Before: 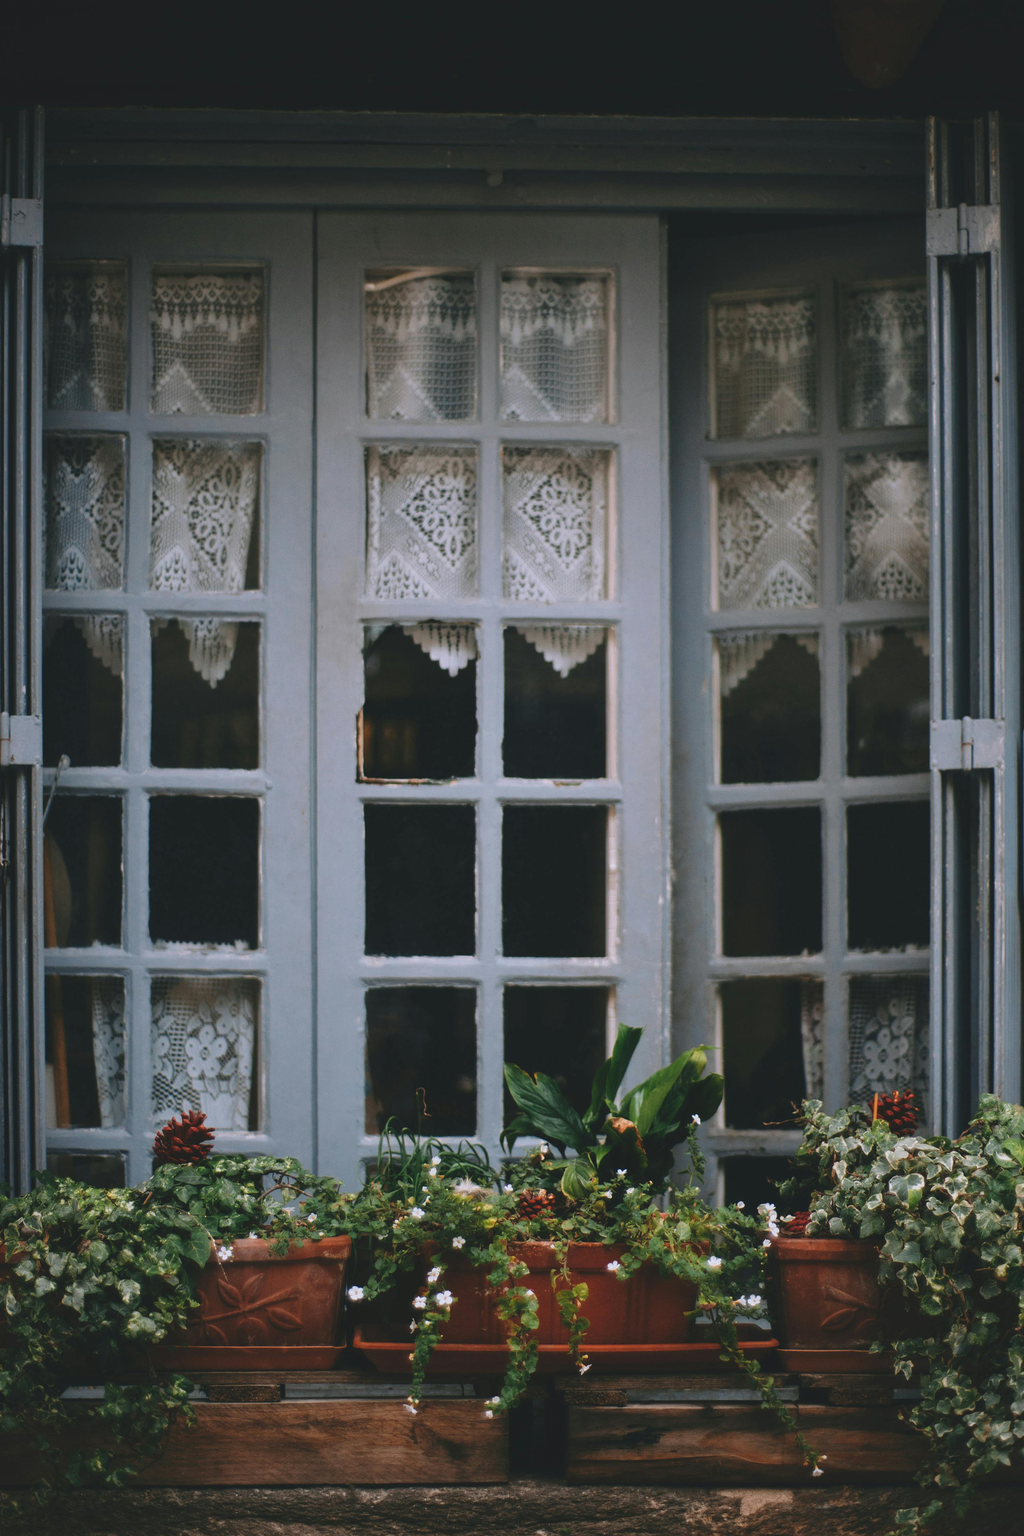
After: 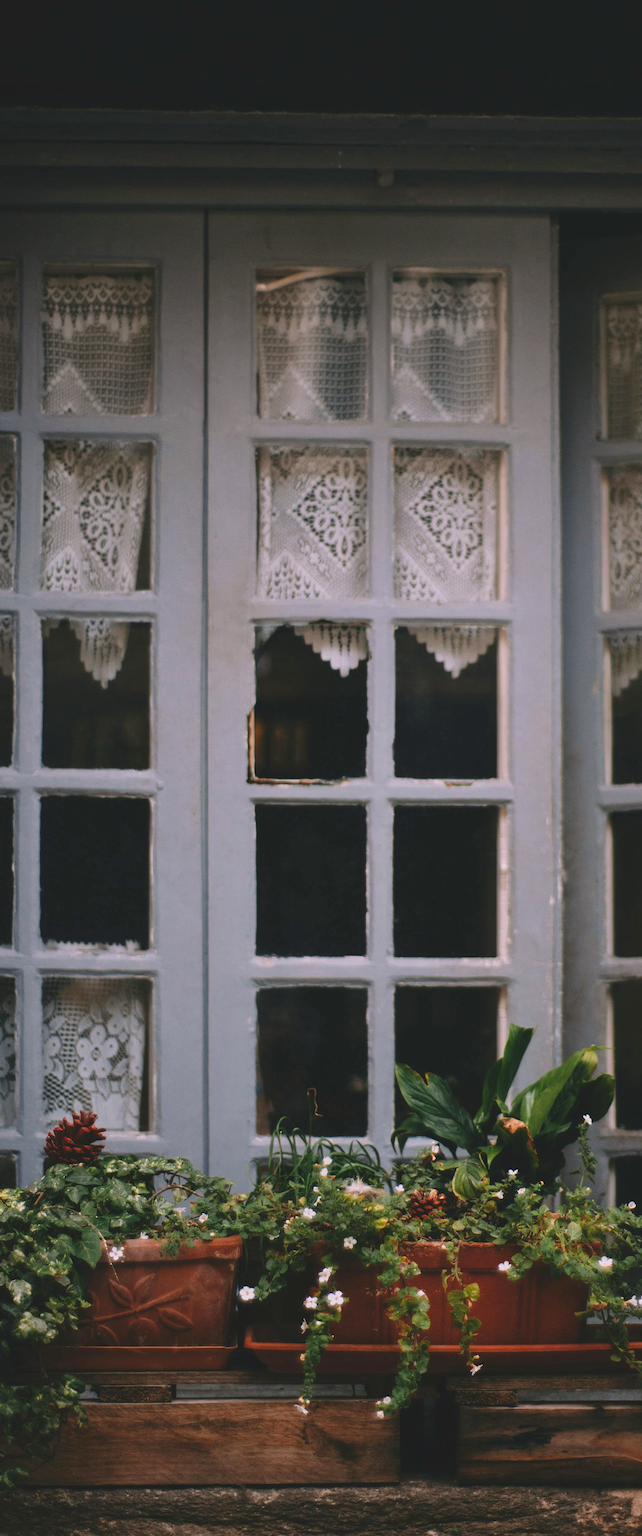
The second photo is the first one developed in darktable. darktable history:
crop: left 10.67%, right 26.576%
color correction: highlights a* 5.85, highlights b* 4.85
